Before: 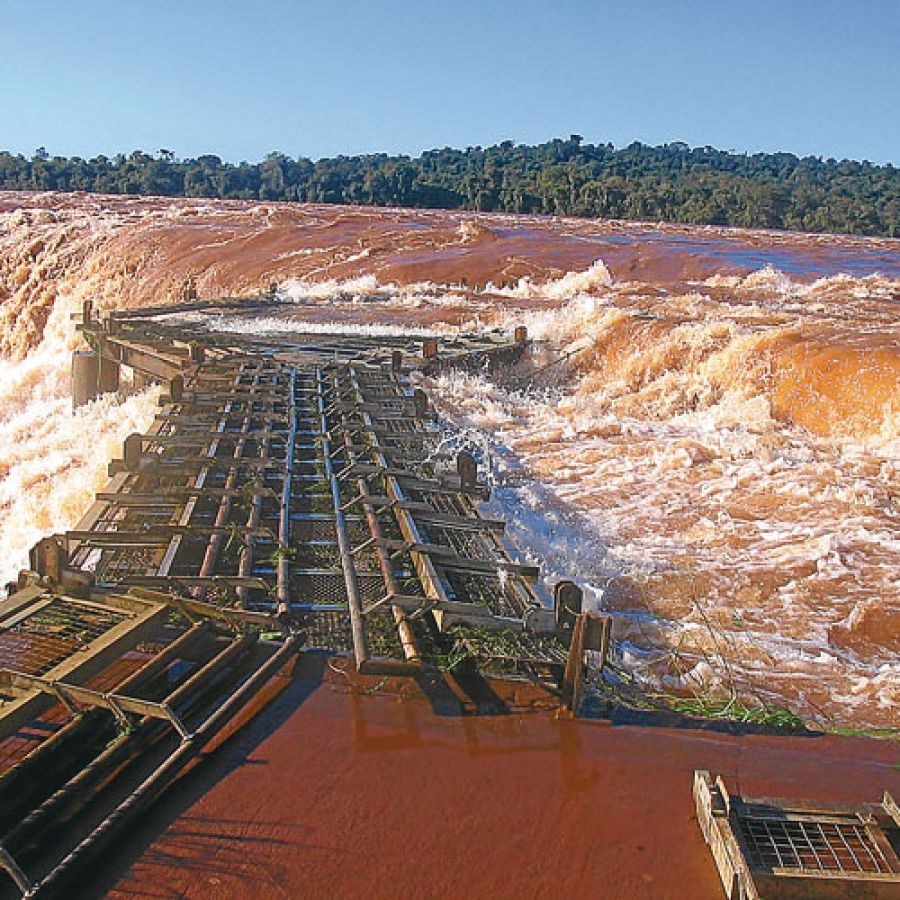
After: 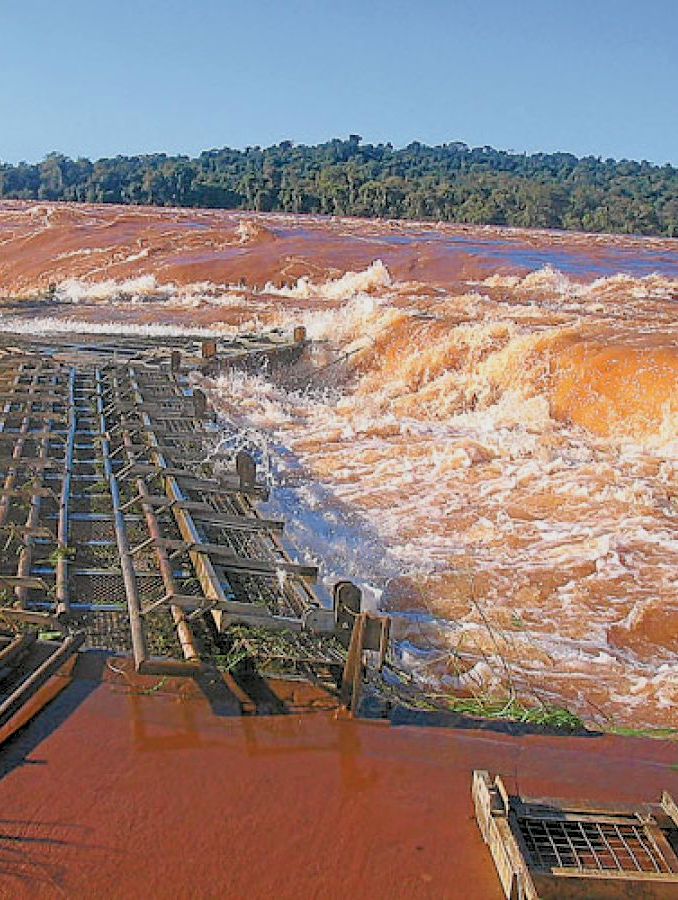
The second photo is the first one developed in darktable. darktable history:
rgb levels: preserve colors sum RGB, levels [[0.038, 0.433, 0.934], [0, 0.5, 1], [0, 0.5, 1]]
crop and rotate: left 24.6%
